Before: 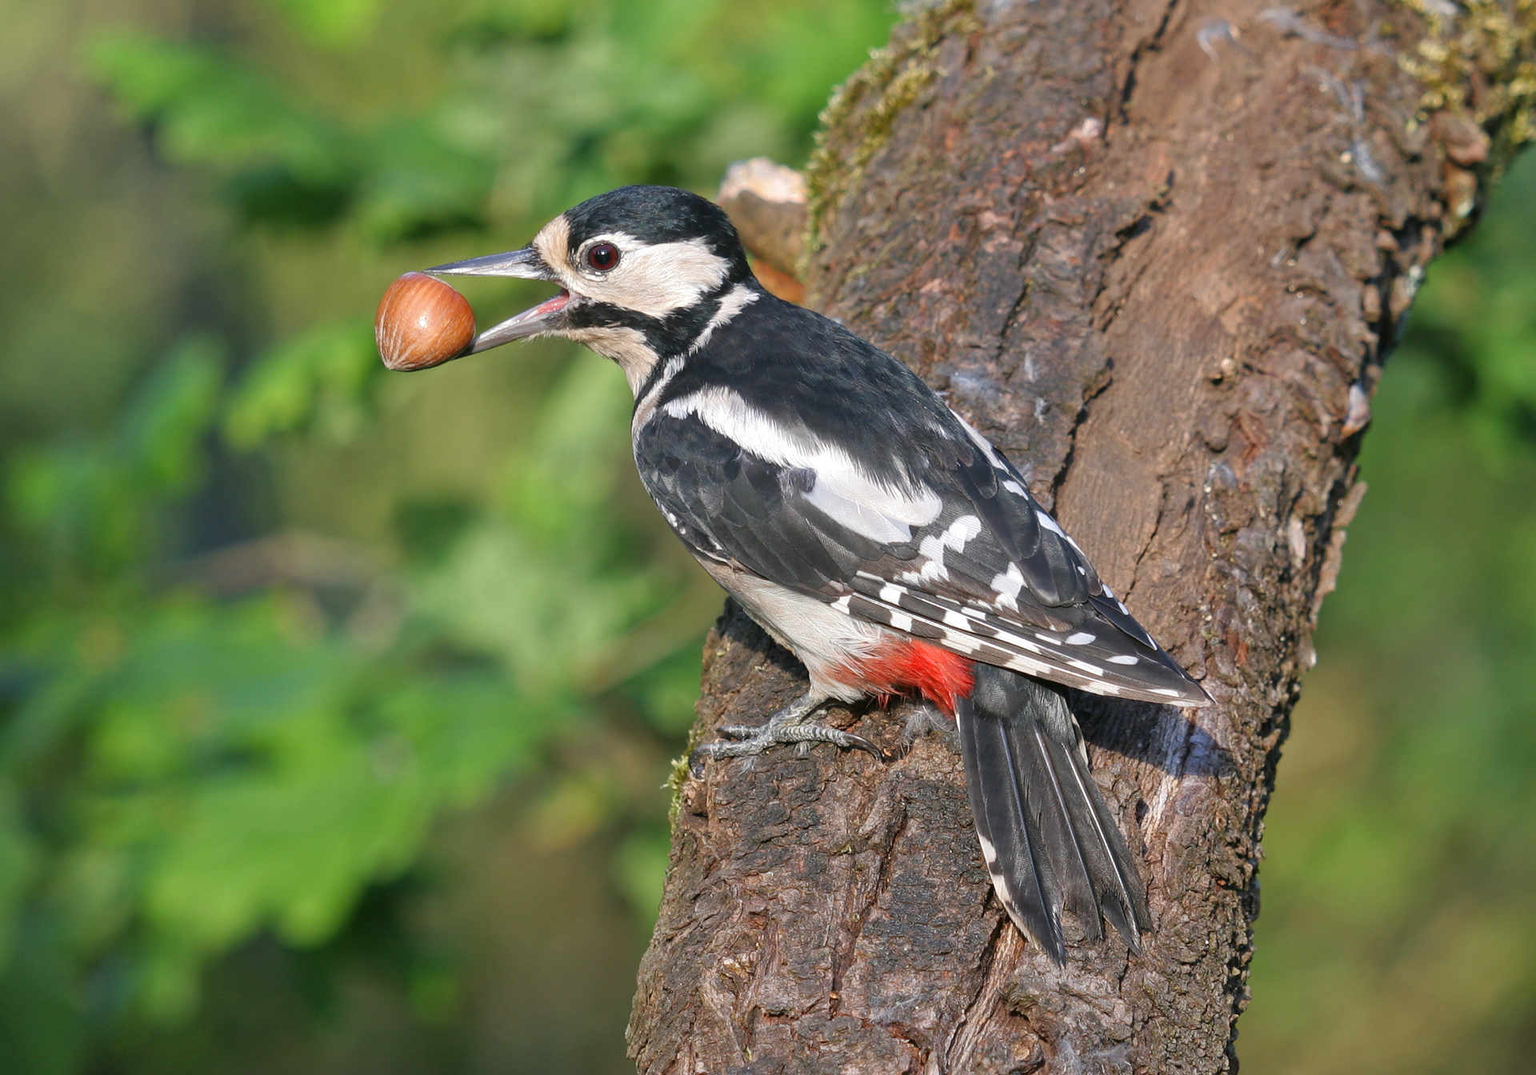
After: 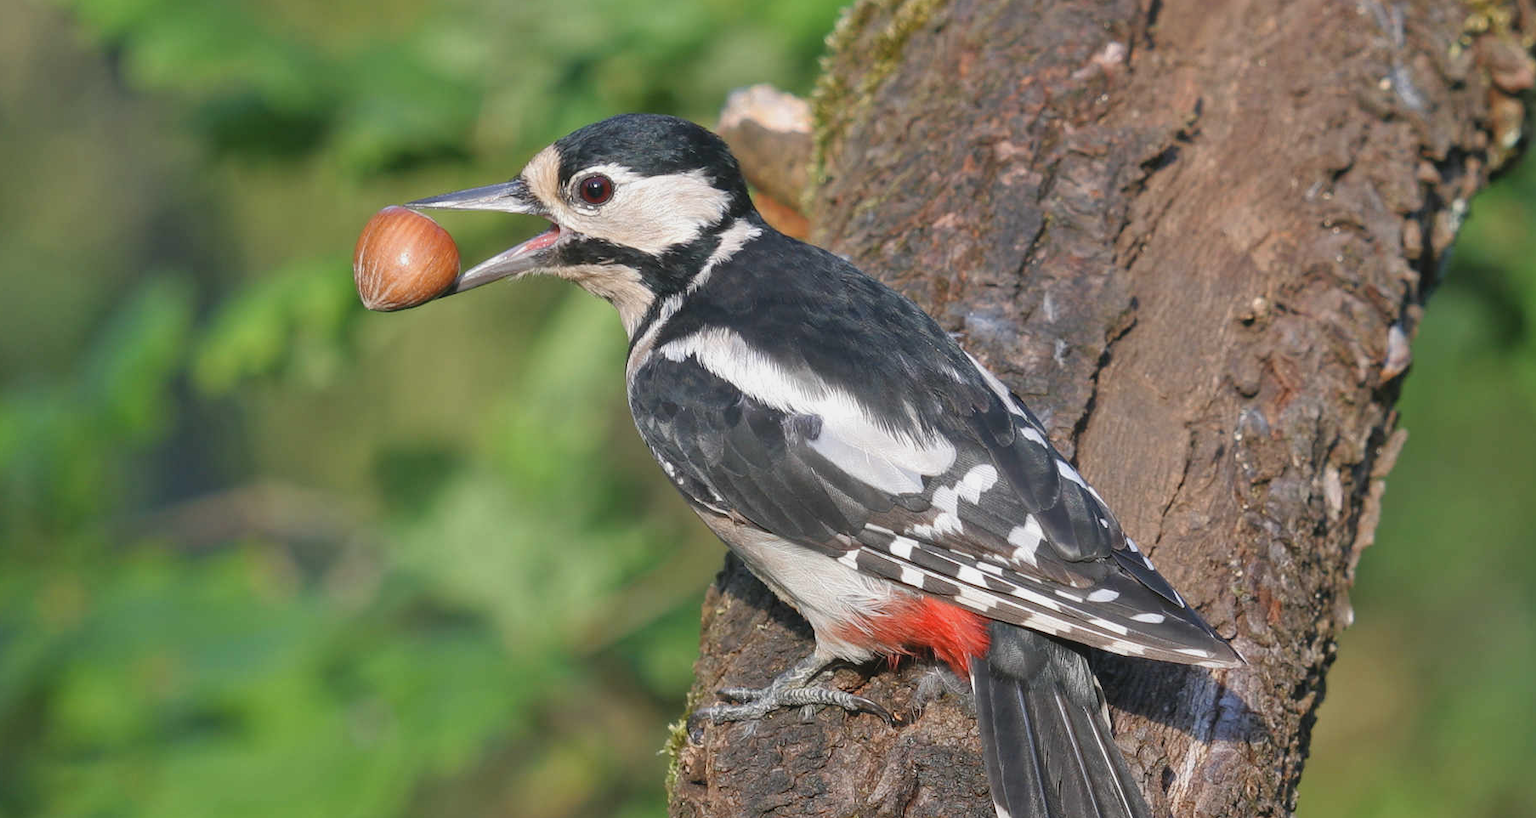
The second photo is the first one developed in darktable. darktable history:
contrast brightness saturation: contrast -0.103, saturation -0.101
crop: left 2.799%, top 7.339%, right 3.041%, bottom 20.359%
